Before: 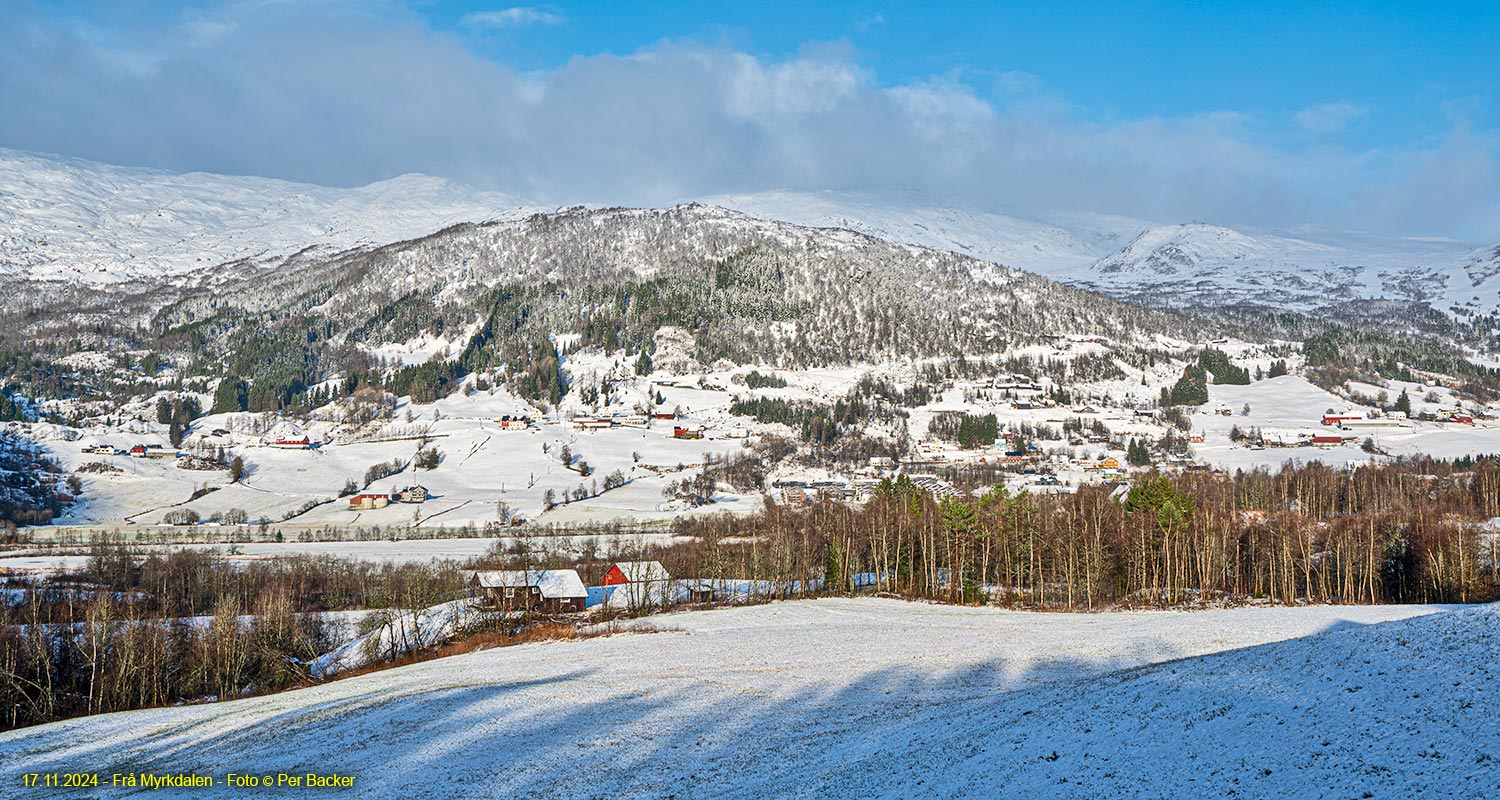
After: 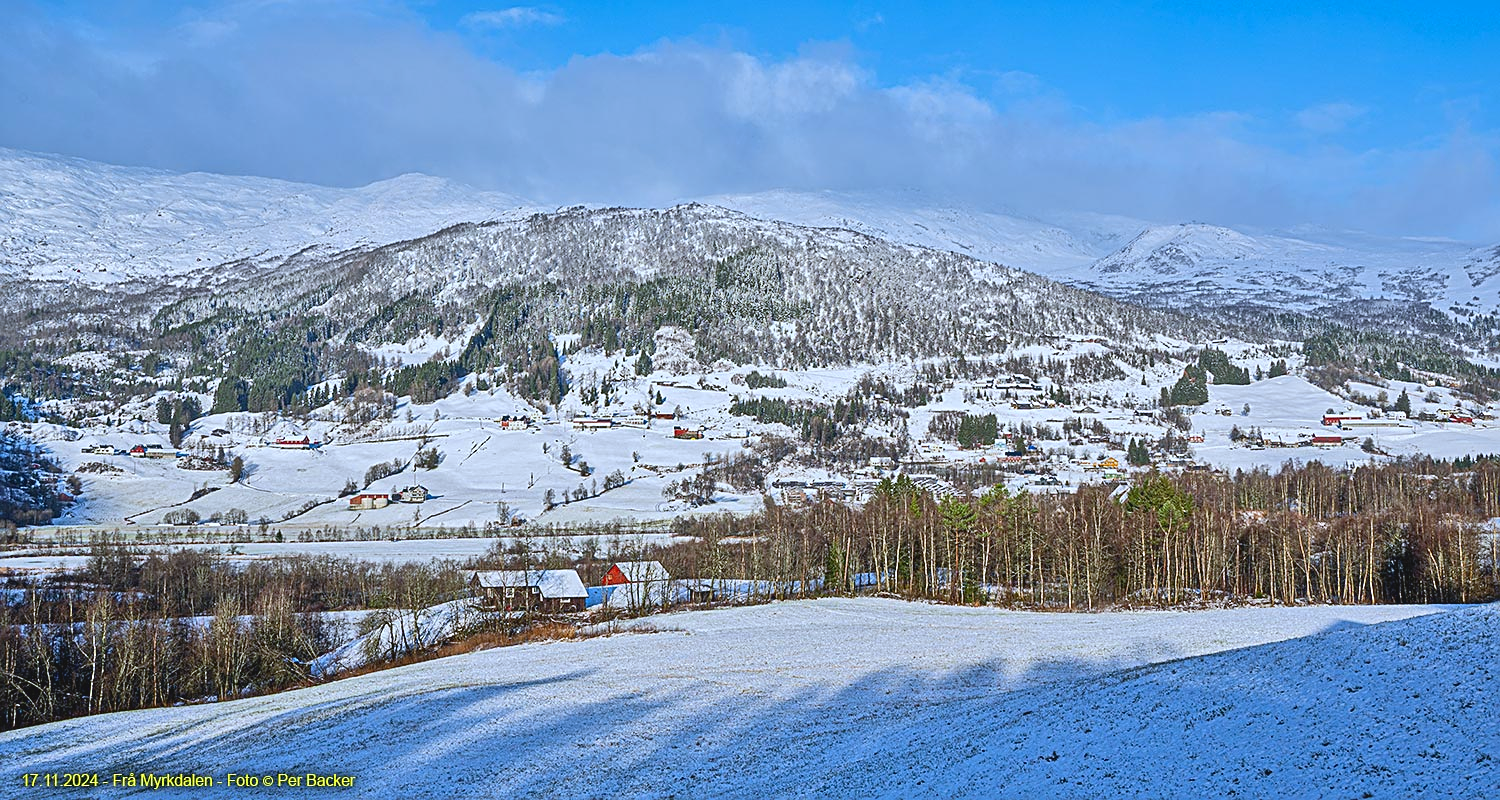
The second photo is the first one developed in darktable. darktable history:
contrast brightness saturation: contrast -0.11
white balance: red 0.926, green 1.003, blue 1.133
sharpen: on, module defaults
